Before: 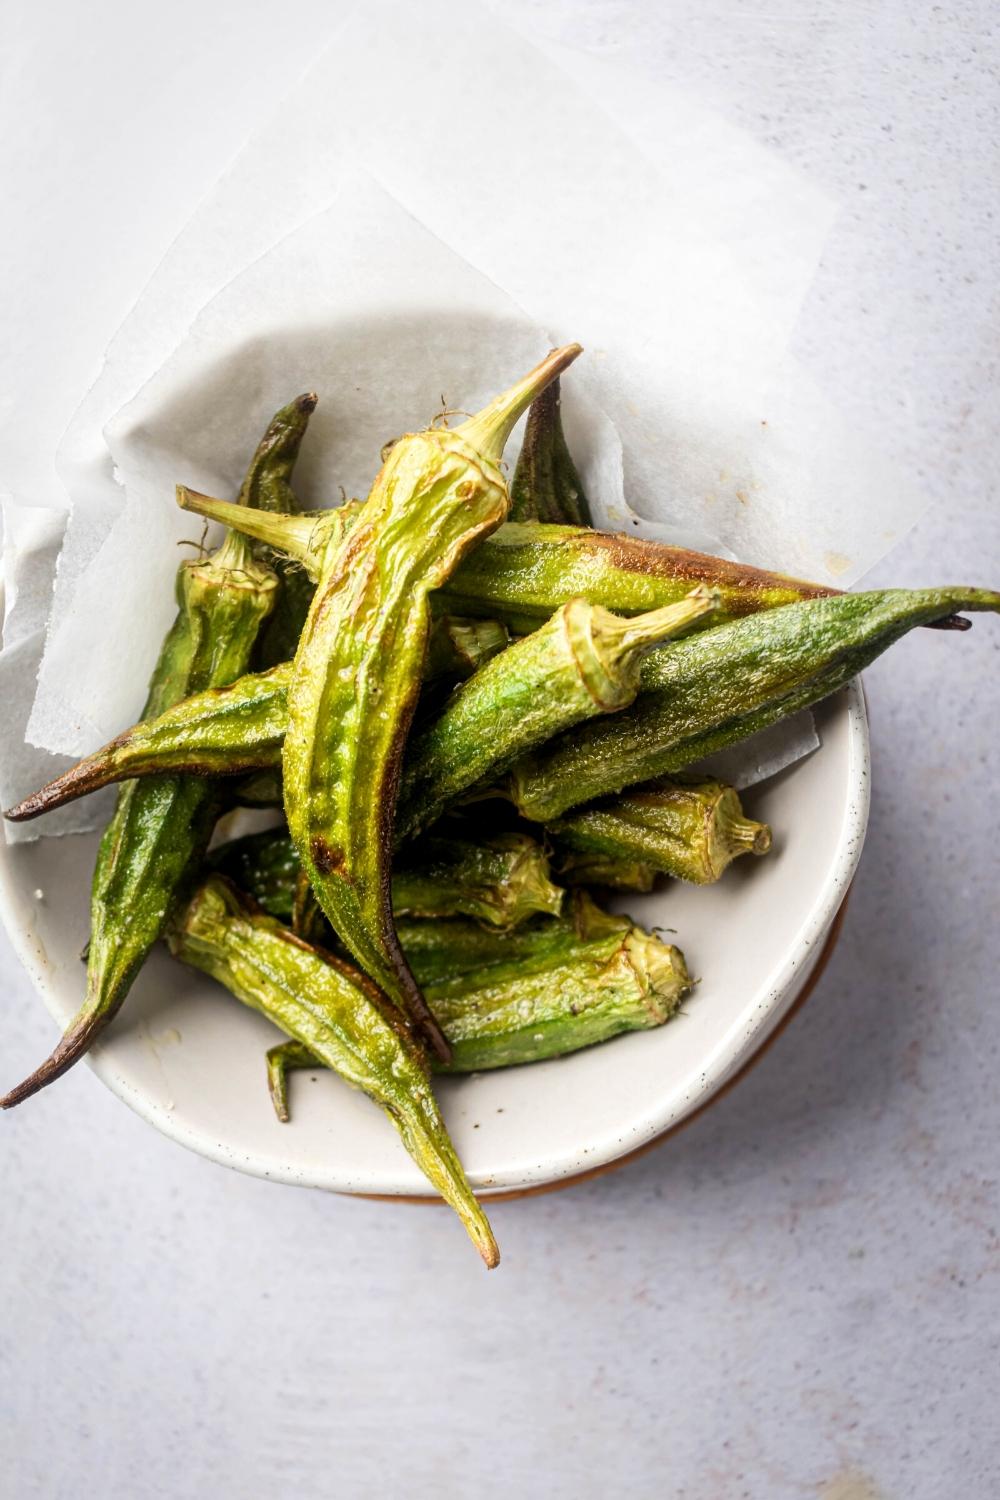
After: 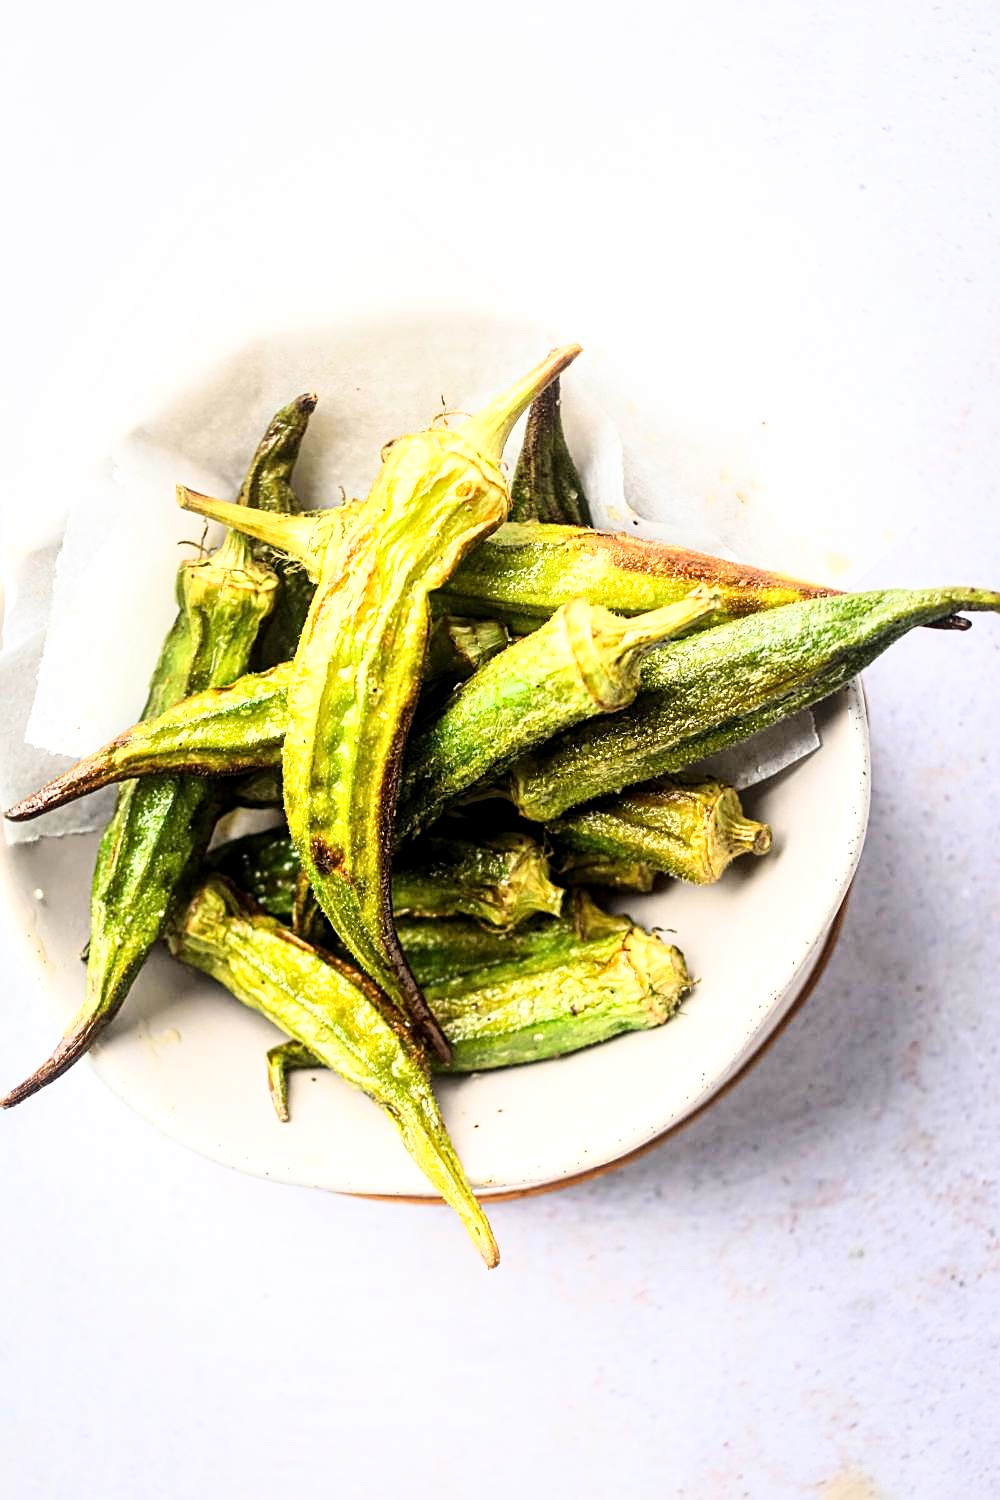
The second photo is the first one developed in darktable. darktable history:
base curve: curves: ch0 [(0, 0) (0.018, 0.026) (0.143, 0.37) (0.33, 0.731) (0.458, 0.853) (0.735, 0.965) (0.905, 0.986) (1, 1)]
local contrast: highlights 100%, shadows 97%, detail 119%, midtone range 0.2
sharpen: on, module defaults
